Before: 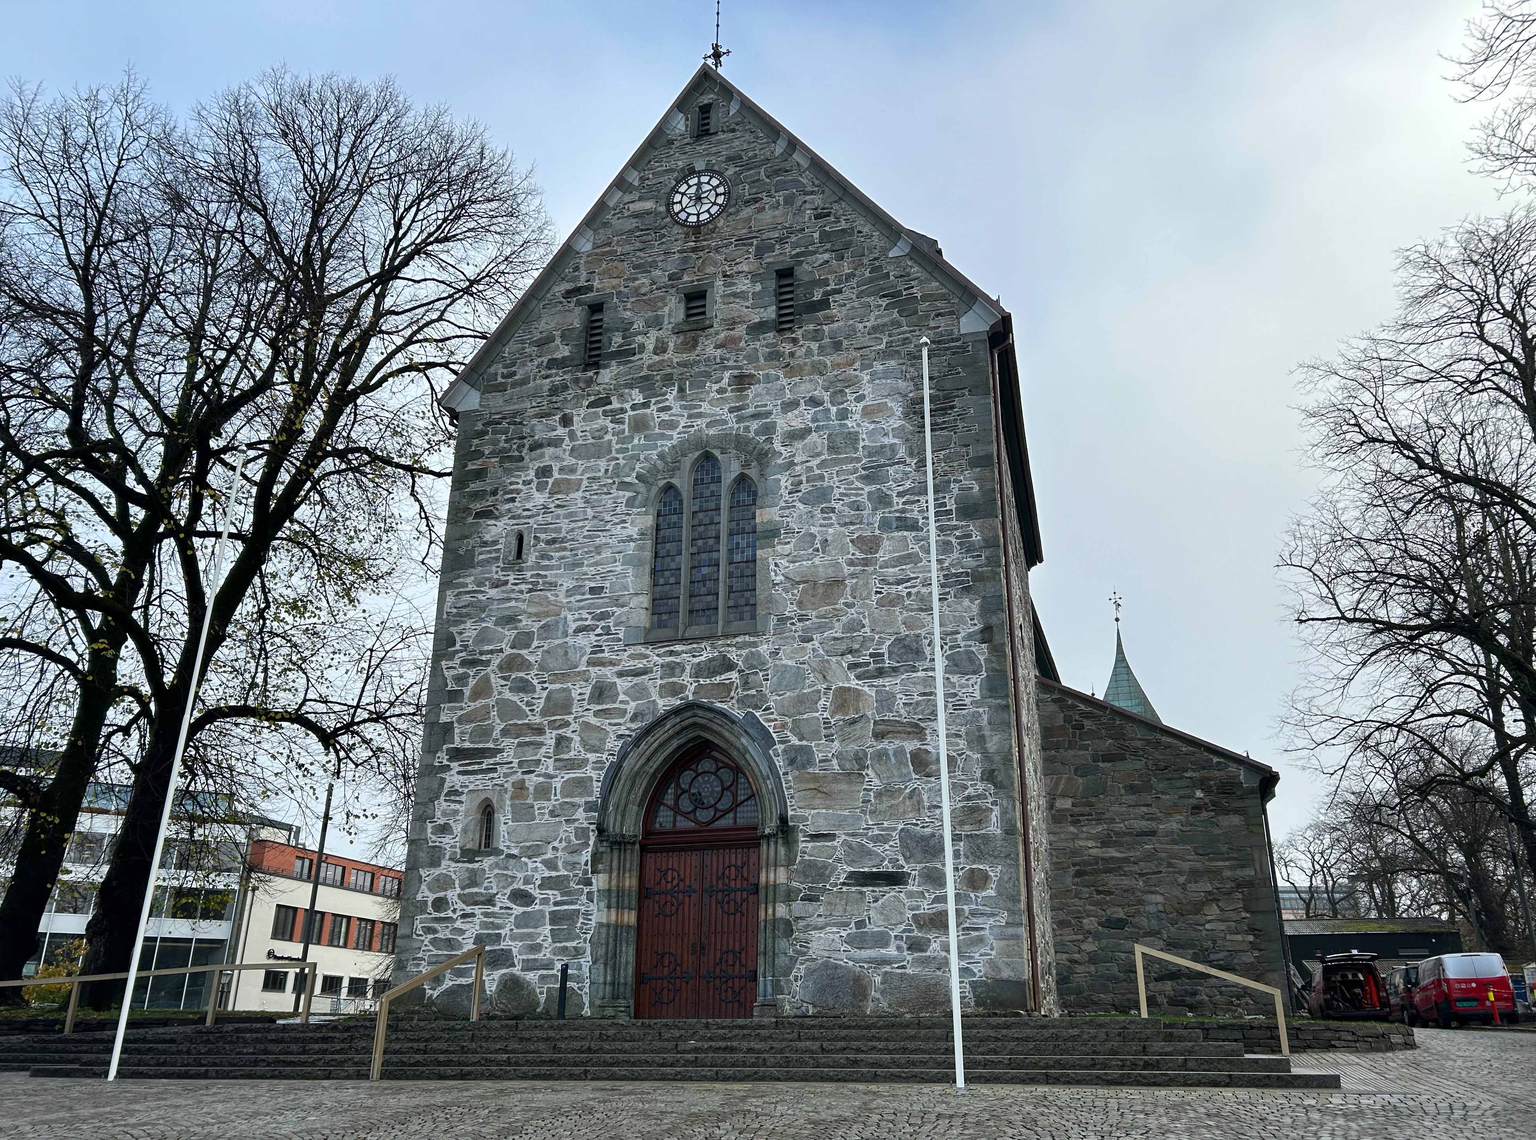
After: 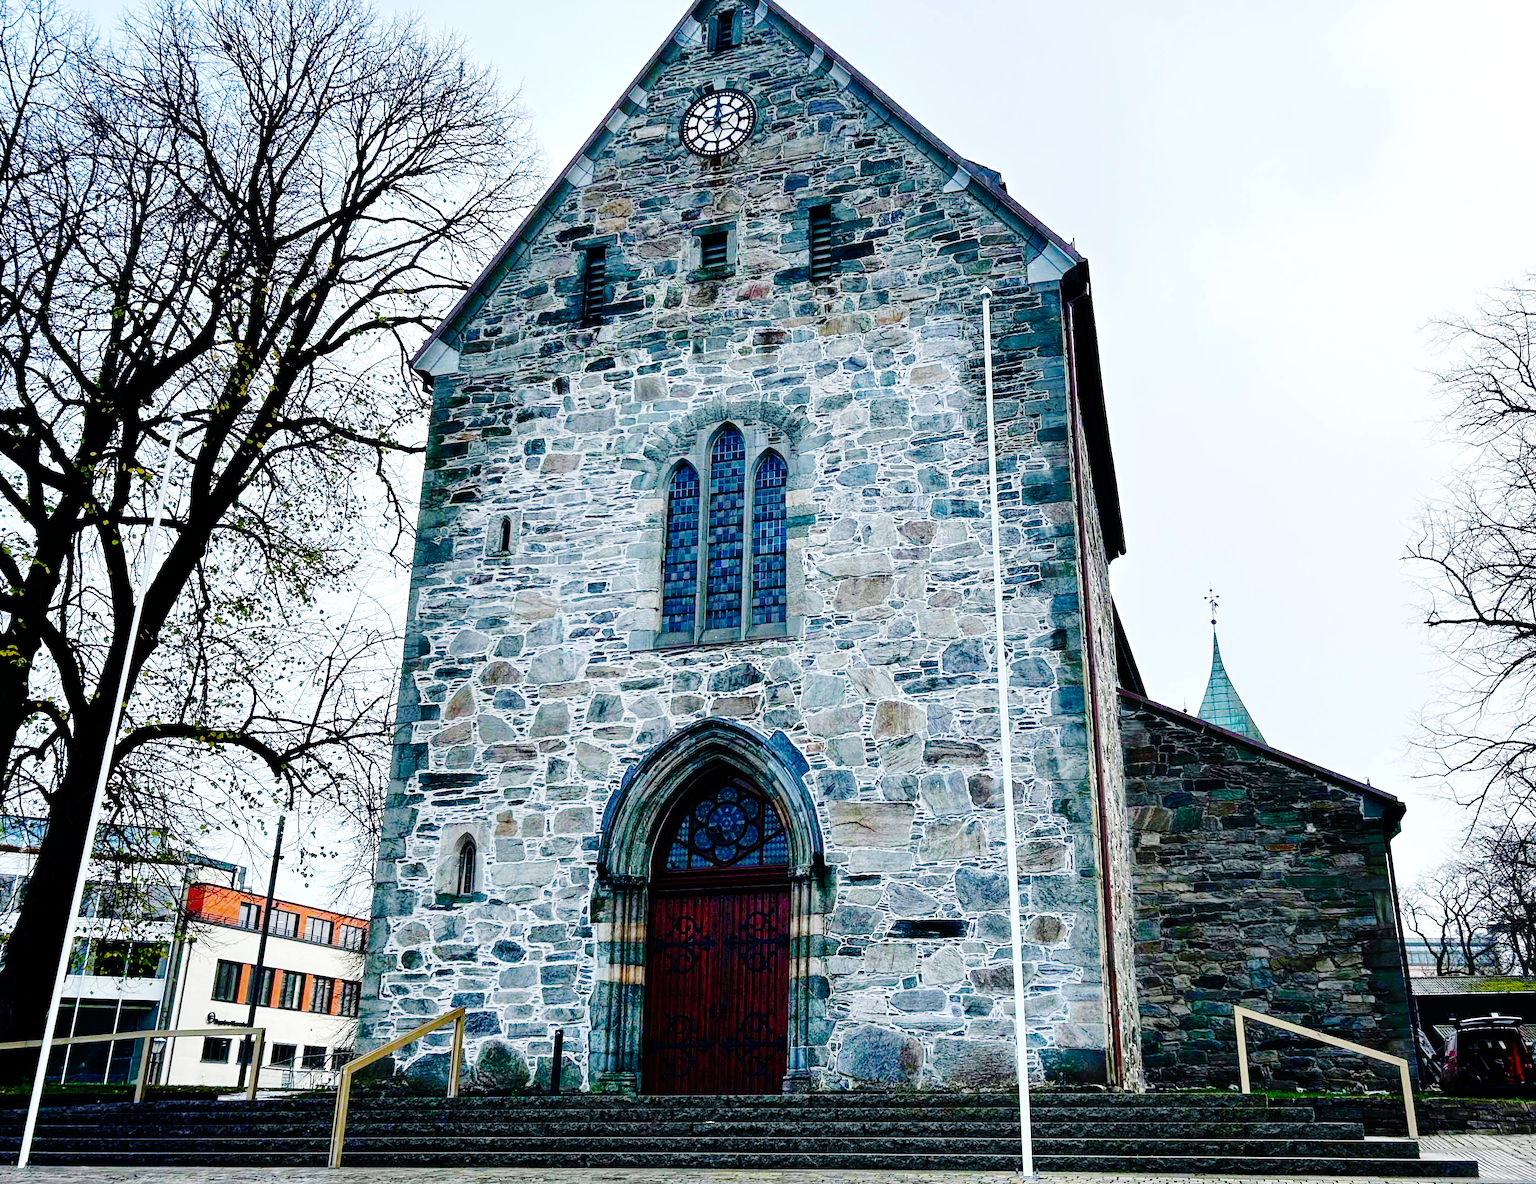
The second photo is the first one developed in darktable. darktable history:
crop: left 6.055%, top 8.327%, right 9.526%, bottom 3.895%
color balance rgb: power › chroma 0.514%, power › hue 259.26°, perceptual saturation grading › global saturation 24.46%, perceptual saturation grading › highlights -23.673%, perceptual saturation grading › mid-tones 23.761%, perceptual saturation grading › shadows 38.78%, perceptual brilliance grading › highlights 9.378%, perceptual brilliance grading › mid-tones 5.124%, global vibrance 20%
base curve: curves: ch0 [(0, 0) (0.036, 0.01) (0.123, 0.254) (0.258, 0.504) (0.507, 0.748) (1, 1)], preserve colors none
